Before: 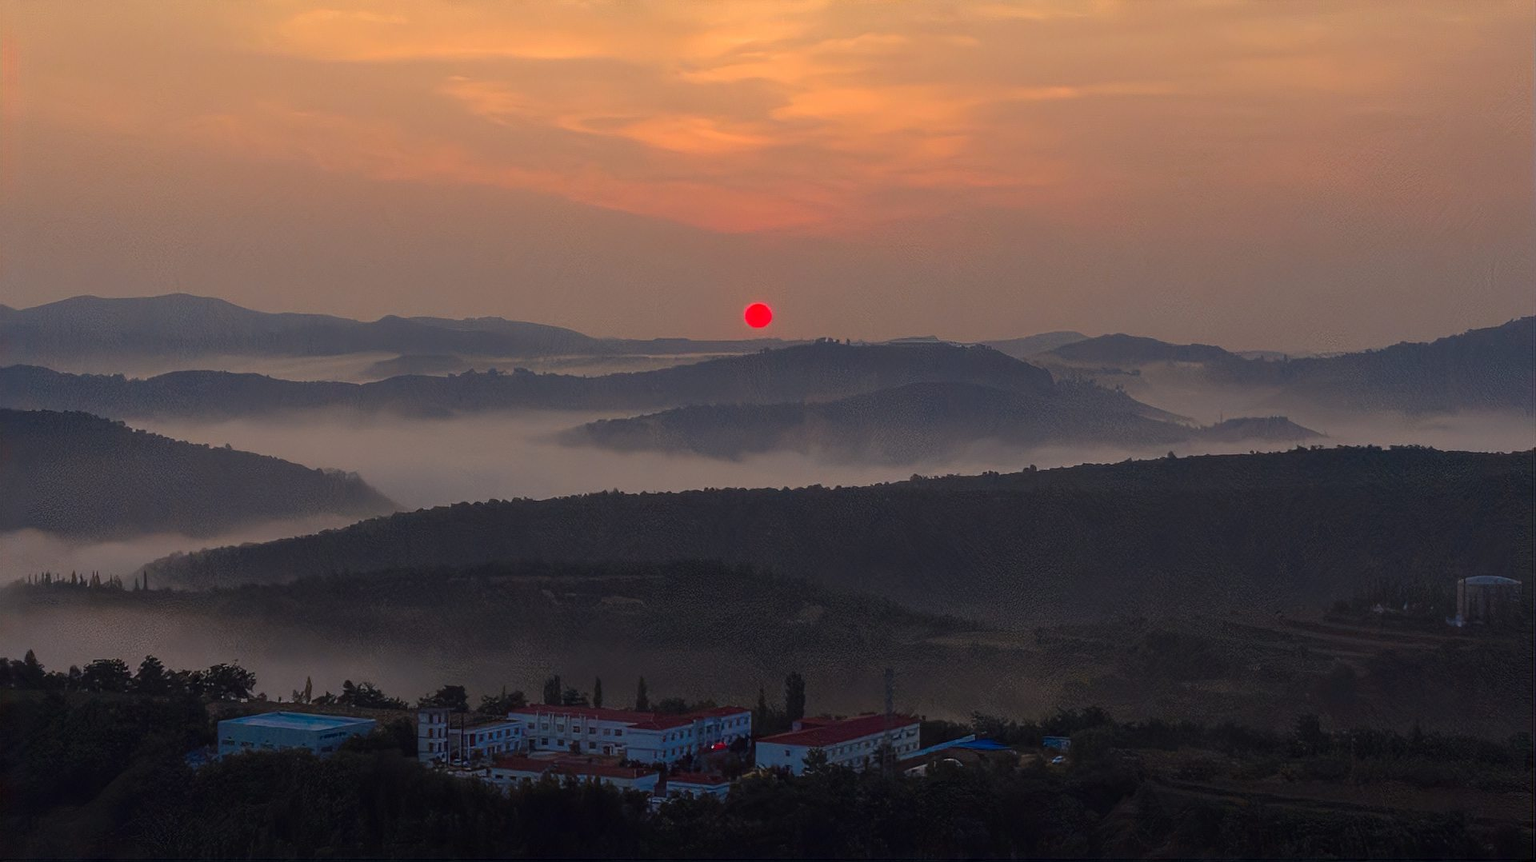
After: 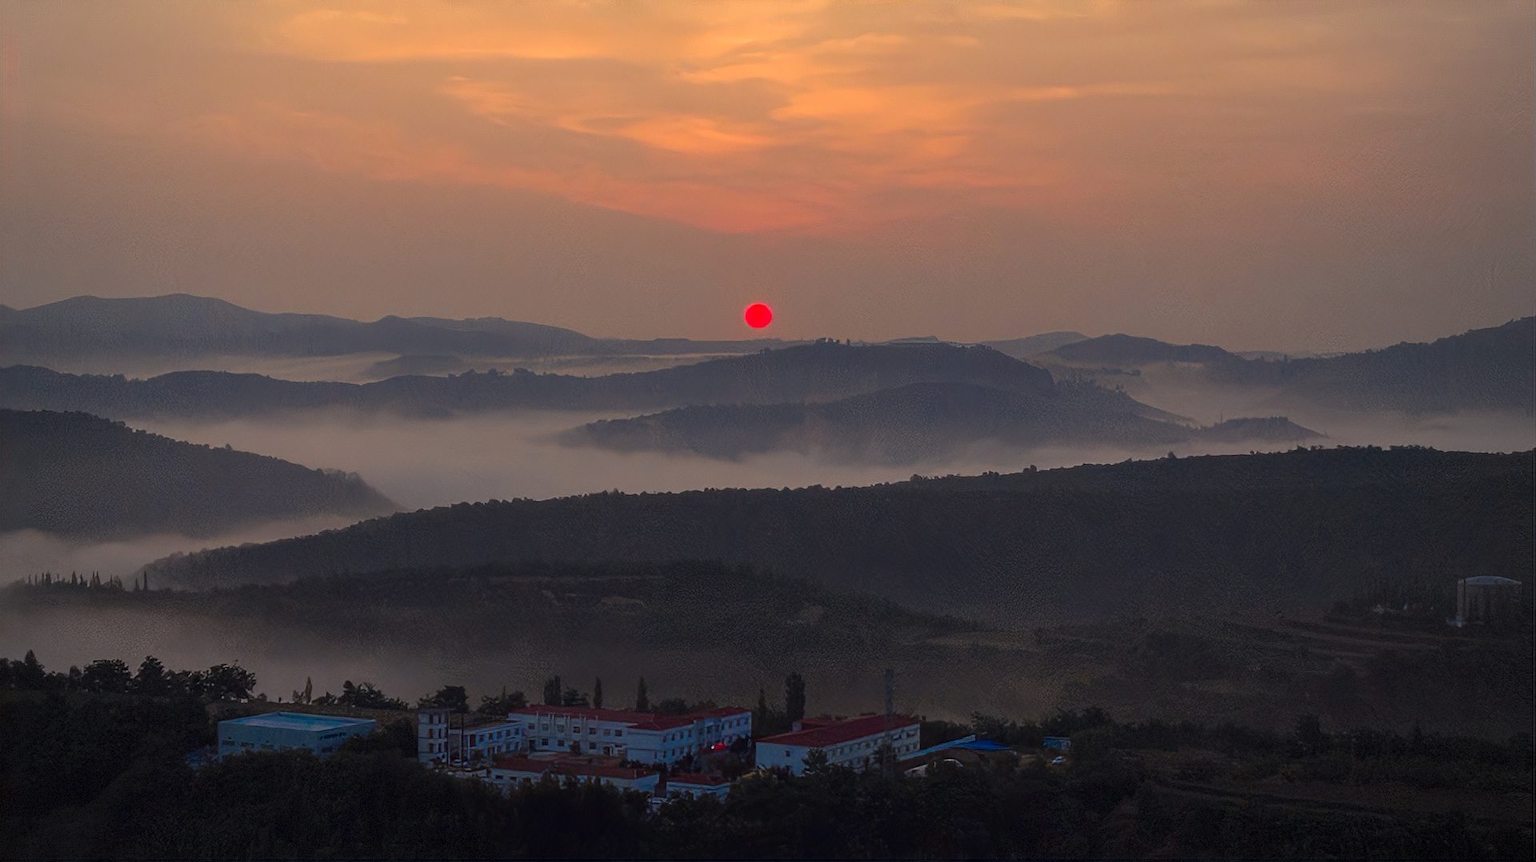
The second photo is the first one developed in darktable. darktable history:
vignetting: fall-off start 72.08%, fall-off radius 109.21%, brightness -0.347, center (-0.031, -0.046), width/height ratio 0.727, dithering 8-bit output, unbound false
